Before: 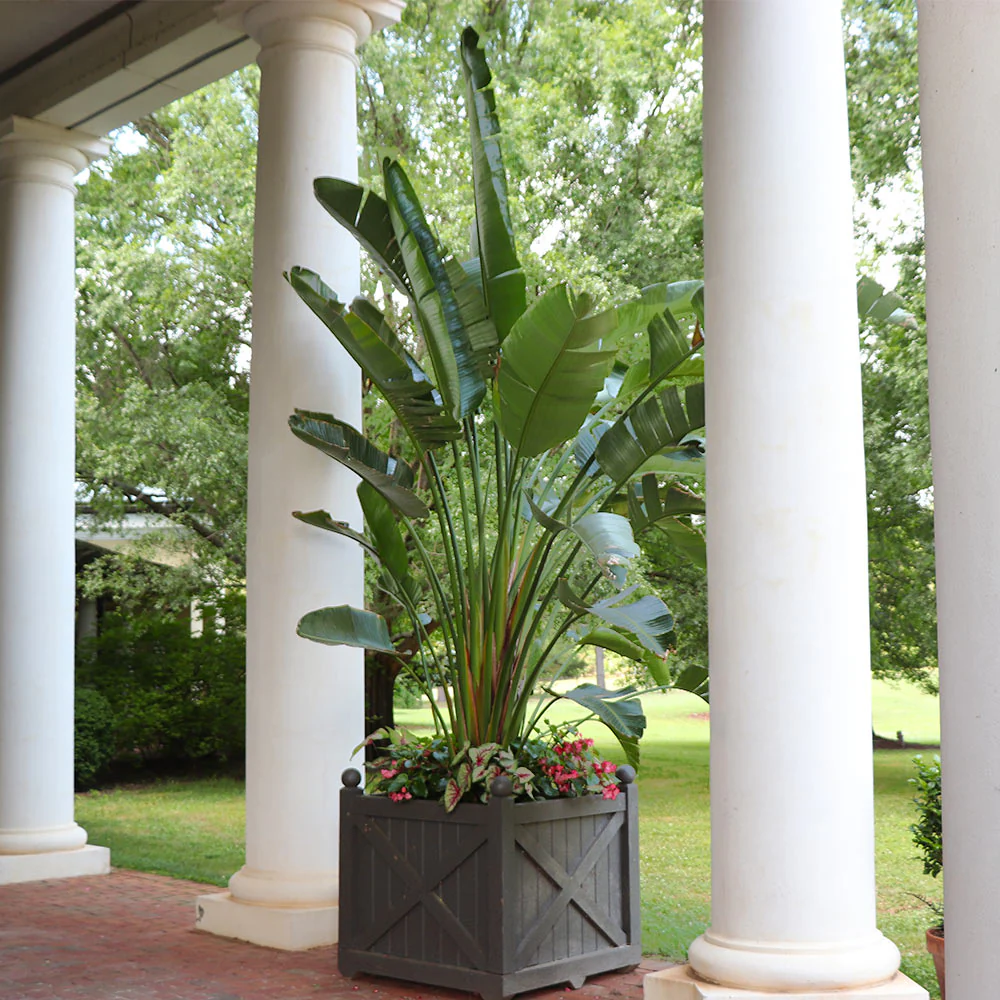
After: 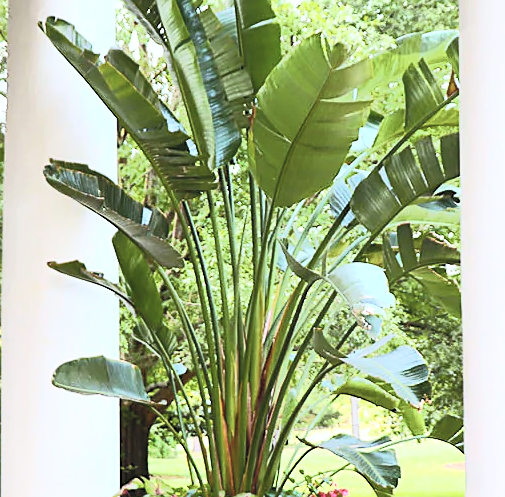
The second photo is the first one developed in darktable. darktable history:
crop: left 24.547%, top 25.001%, right 24.95%, bottom 25.259%
color balance rgb: highlights gain › luminance 16.561%, highlights gain › chroma 2.952%, highlights gain › hue 261.15°, perceptual saturation grading › global saturation 41.805%
contrast brightness saturation: contrast 0.448, brightness 0.564, saturation -0.205
sharpen: on, module defaults
